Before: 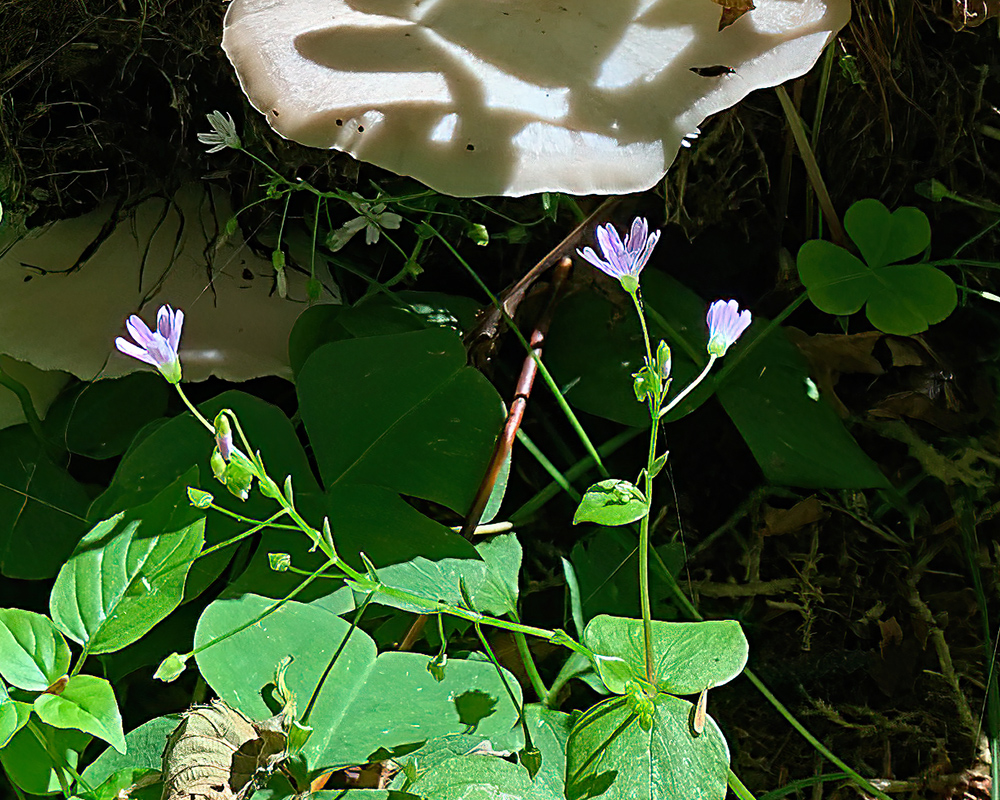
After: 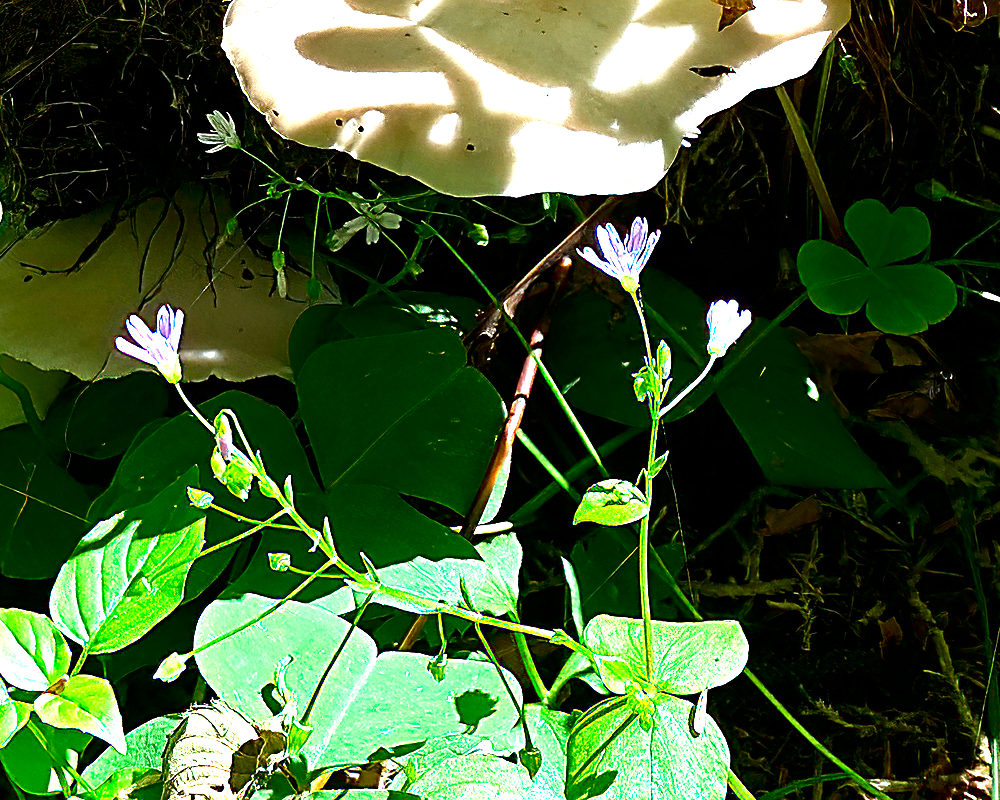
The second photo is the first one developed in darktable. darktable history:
exposure: black level correction 0, exposure 1.2 EV, compensate highlight preservation false
sharpen: amount 0.216
tone equalizer: -8 EV -0.384 EV, -7 EV -0.377 EV, -6 EV -0.358 EV, -5 EV -0.202 EV, -3 EV 0.246 EV, -2 EV 0.348 EV, -1 EV 0.384 EV, +0 EV 0.398 EV, mask exposure compensation -0.488 EV
contrast brightness saturation: brightness -0.199, saturation 0.081
